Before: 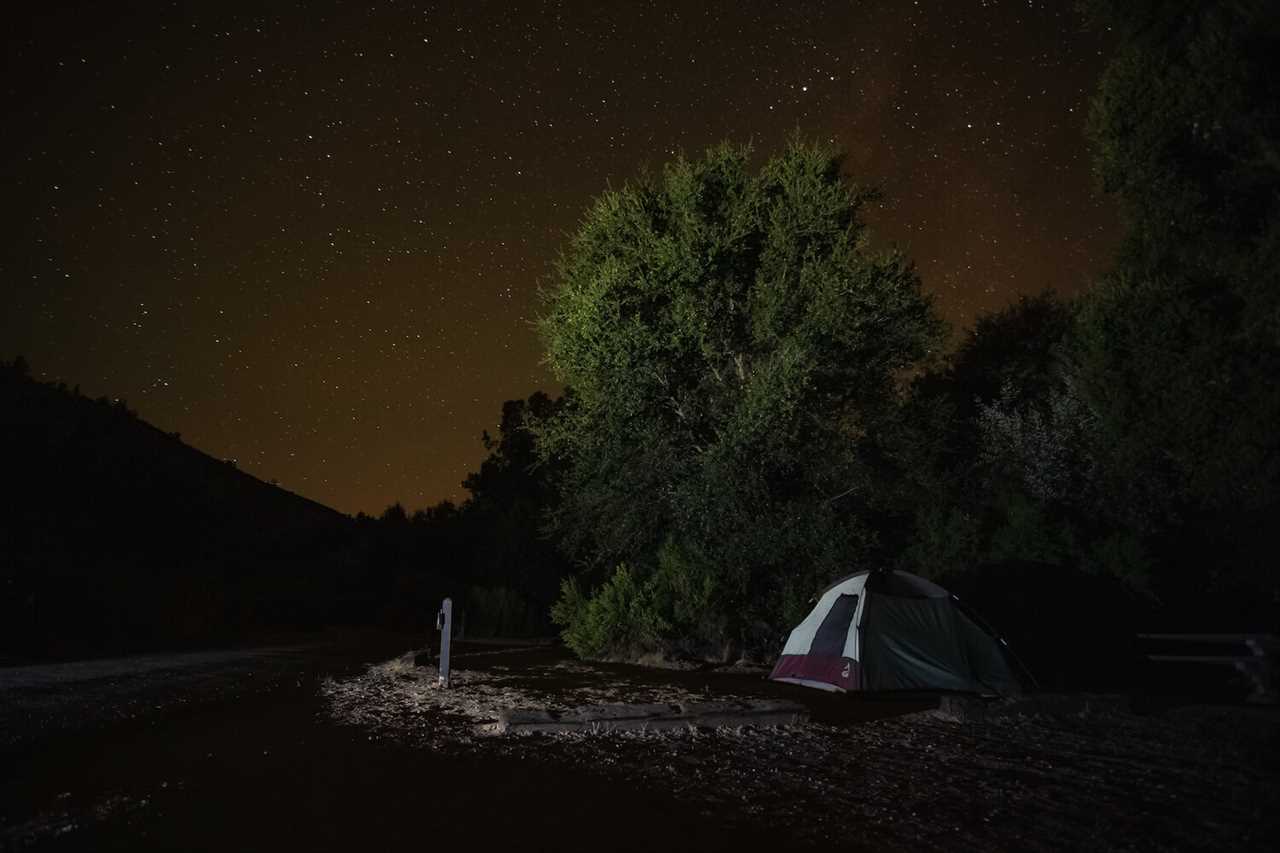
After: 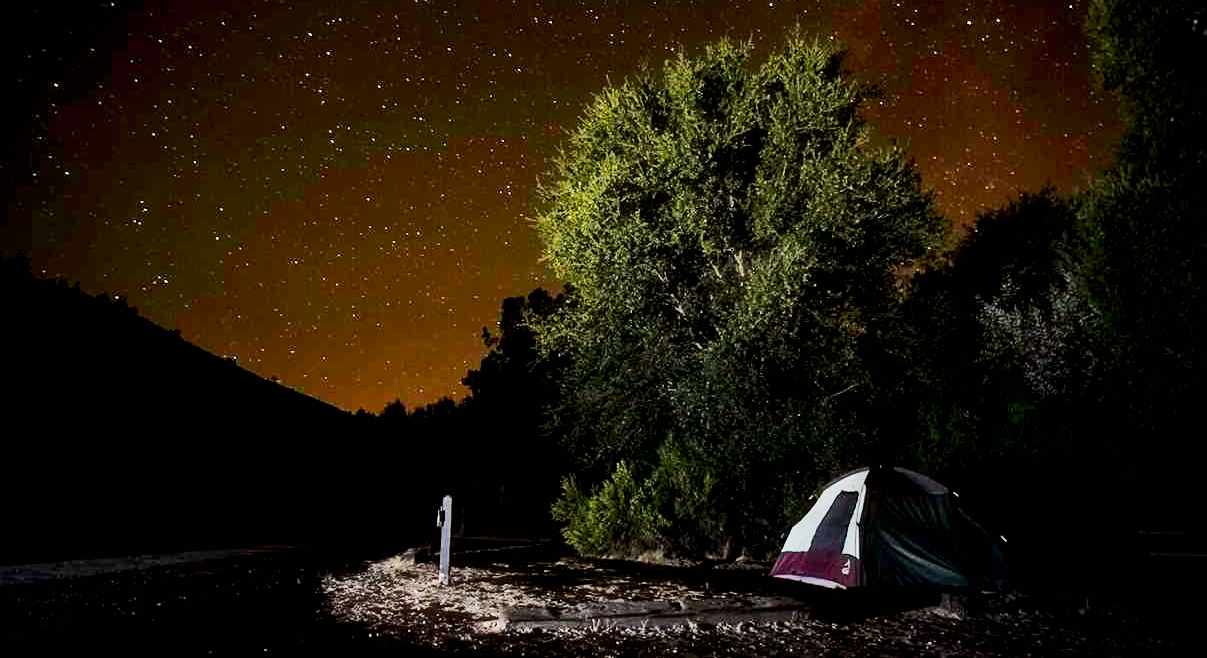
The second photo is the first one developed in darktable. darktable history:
base curve: curves: ch0 [(0, 0) (0.025, 0.046) (0.112, 0.277) (0.467, 0.74) (0.814, 0.929) (1, 0.942)], preserve colors none
crop and rotate: angle 0.041°, top 12.054%, right 5.558%, bottom 10.631%
haze removal: strength -0.106, compatibility mode true, adaptive false
tone curve: curves: ch0 [(0, 0.003) (0.117, 0.101) (0.257, 0.246) (0.408, 0.432) (0.632, 0.716) (0.795, 0.884) (1, 1)]; ch1 [(0, 0) (0.227, 0.197) (0.405, 0.421) (0.501, 0.501) (0.522, 0.526) (0.546, 0.564) (0.589, 0.602) (0.696, 0.761) (0.976, 0.992)]; ch2 [(0, 0) (0.208, 0.176) (0.377, 0.38) (0.5, 0.5) (0.537, 0.534) (0.571, 0.577) (0.627, 0.64) (0.698, 0.76) (1, 1)], color space Lab, independent channels, preserve colors none
exposure: black level correction 0.007, exposure 0.159 EV, compensate exposure bias true, compensate highlight preservation false
sharpen: amount 0.212
shadows and highlights: shadows 31.72, highlights -33.04, soften with gaussian
